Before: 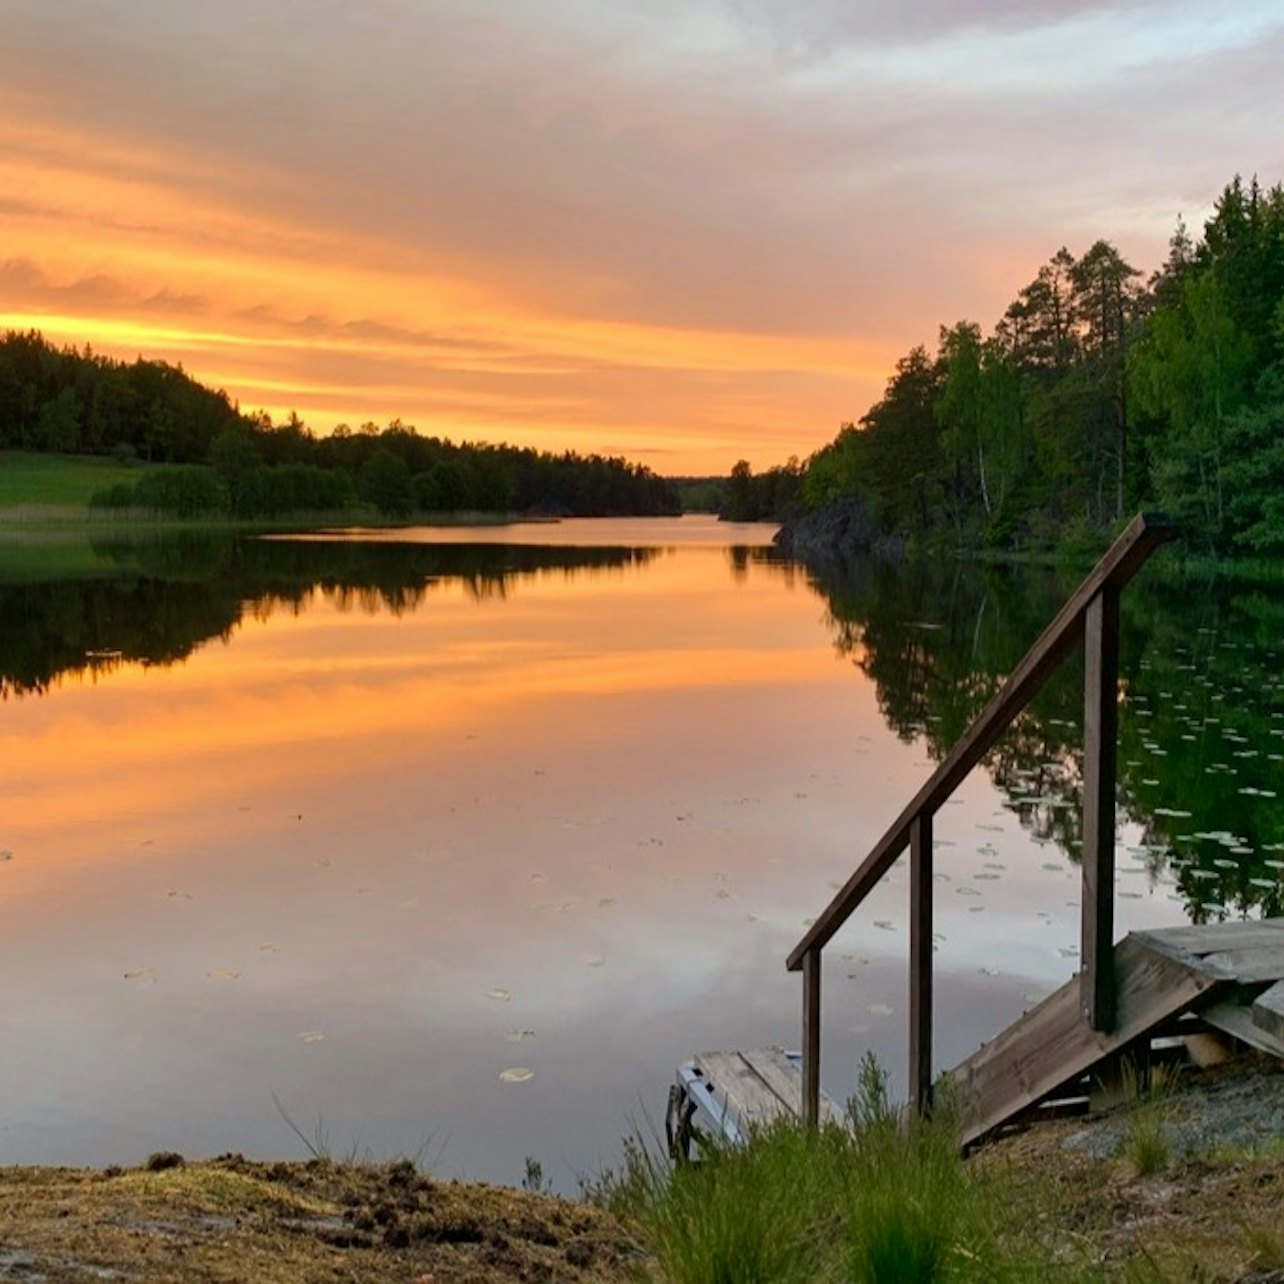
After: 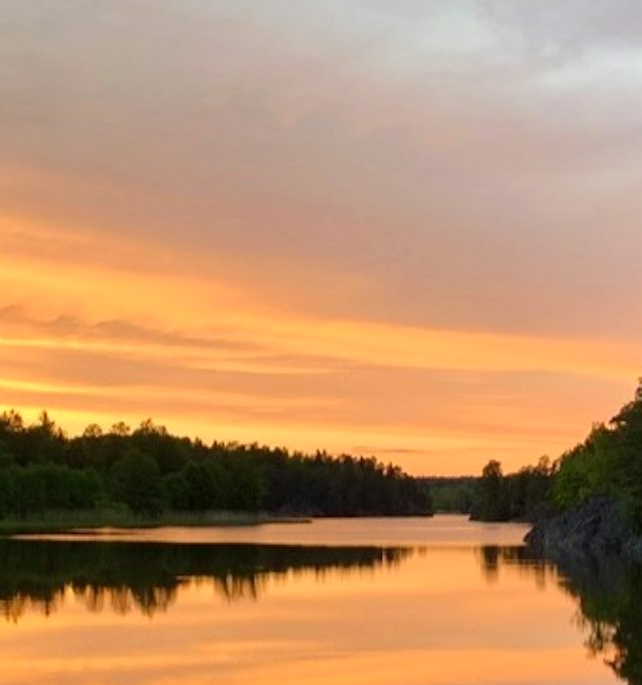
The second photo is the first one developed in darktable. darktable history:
shadows and highlights: shadows -8.39, white point adjustment 1.68, highlights 10.35
crop: left 19.427%, right 30.556%, bottom 46.596%
